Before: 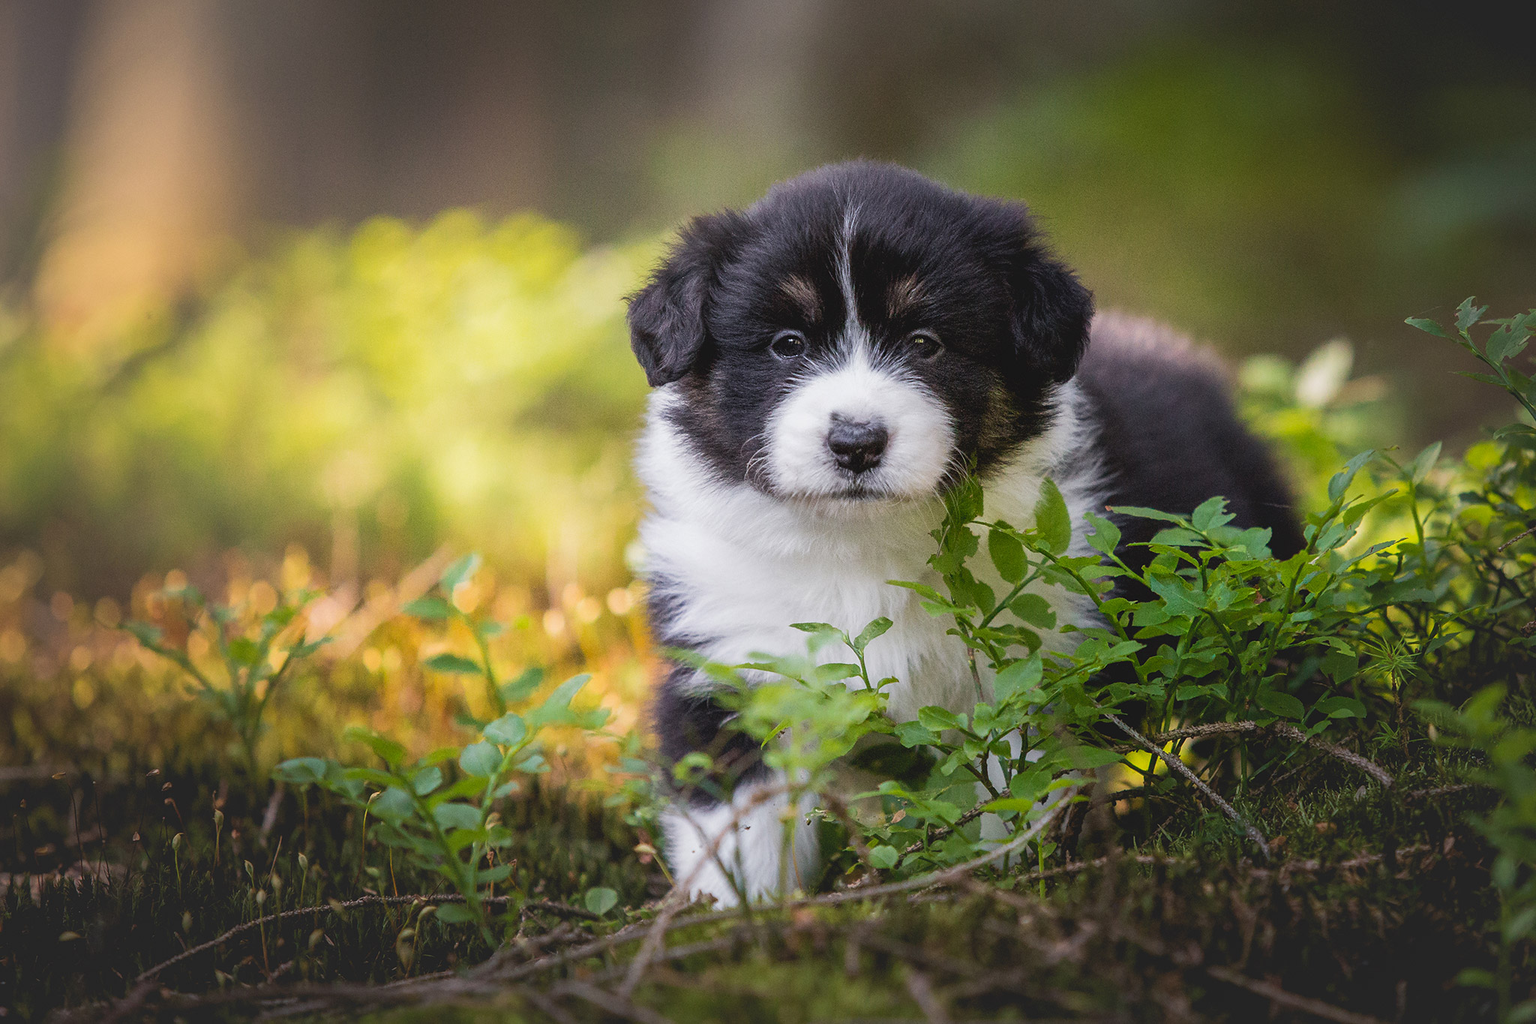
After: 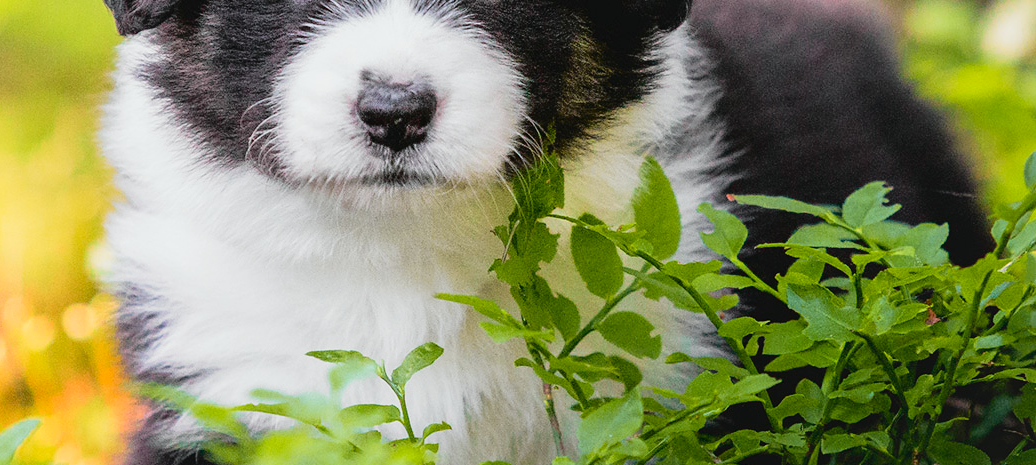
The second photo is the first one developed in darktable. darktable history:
tone curve: curves: ch0 [(0, 0) (0.135, 0.09) (0.326, 0.386) (0.489, 0.573) (0.663, 0.749) (0.854, 0.897) (1, 0.974)]; ch1 [(0, 0) (0.366, 0.367) (0.475, 0.453) (0.494, 0.493) (0.504, 0.497) (0.544, 0.569) (0.562, 0.605) (0.622, 0.694) (1, 1)]; ch2 [(0, 0) (0.333, 0.346) (0.375, 0.375) (0.424, 0.43) (0.476, 0.492) (0.502, 0.503) (0.533, 0.534) (0.572, 0.603) (0.605, 0.656) (0.641, 0.709) (1, 1)], color space Lab, independent channels, preserve colors none
crop: left 36.494%, top 35.186%, right 12.916%, bottom 30.727%
